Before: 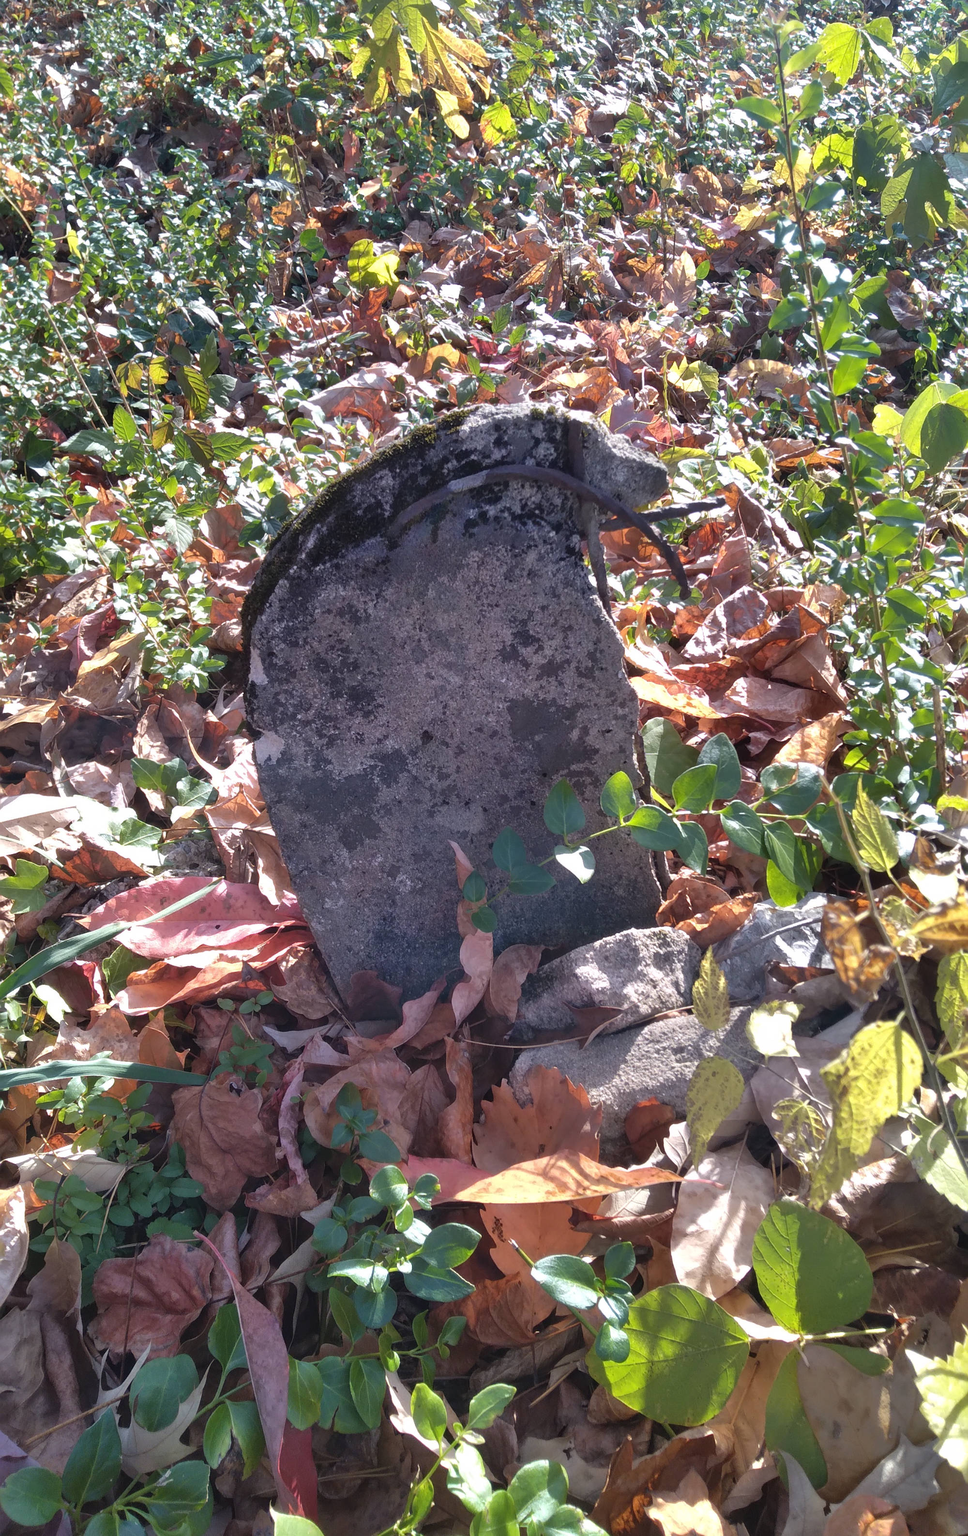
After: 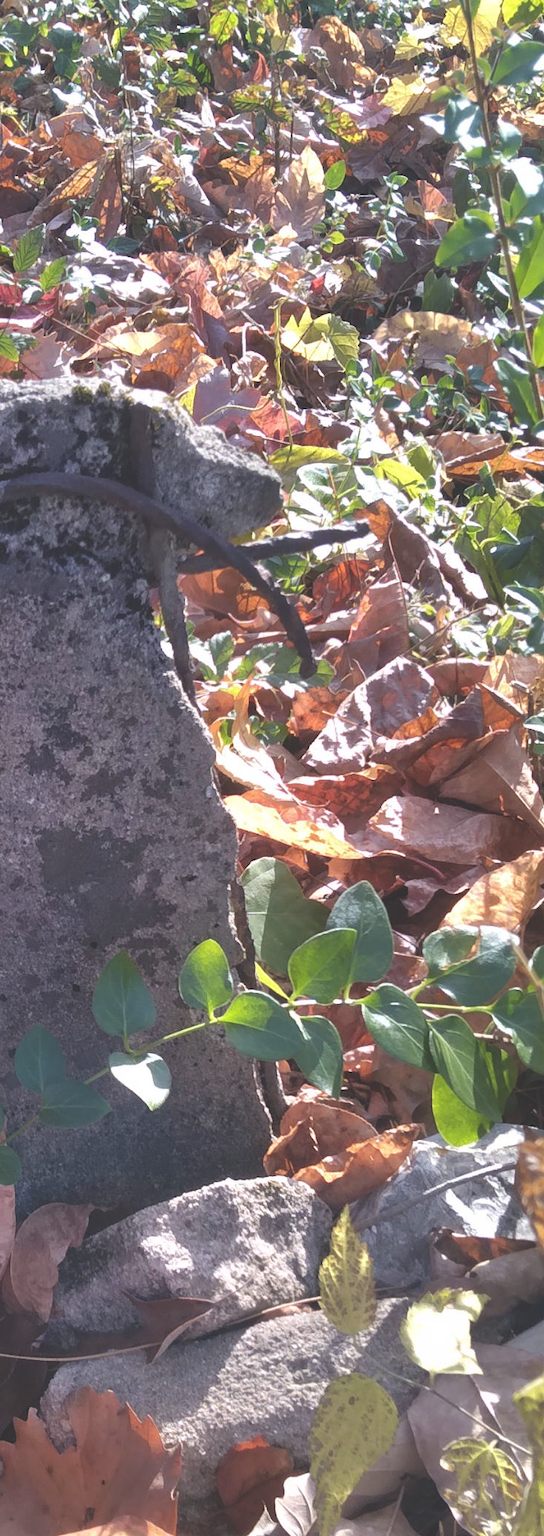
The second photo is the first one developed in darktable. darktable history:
exposure: black level correction -0.028, compensate highlight preservation false
crop and rotate: left 49.936%, top 10.094%, right 13.136%, bottom 24.256%
